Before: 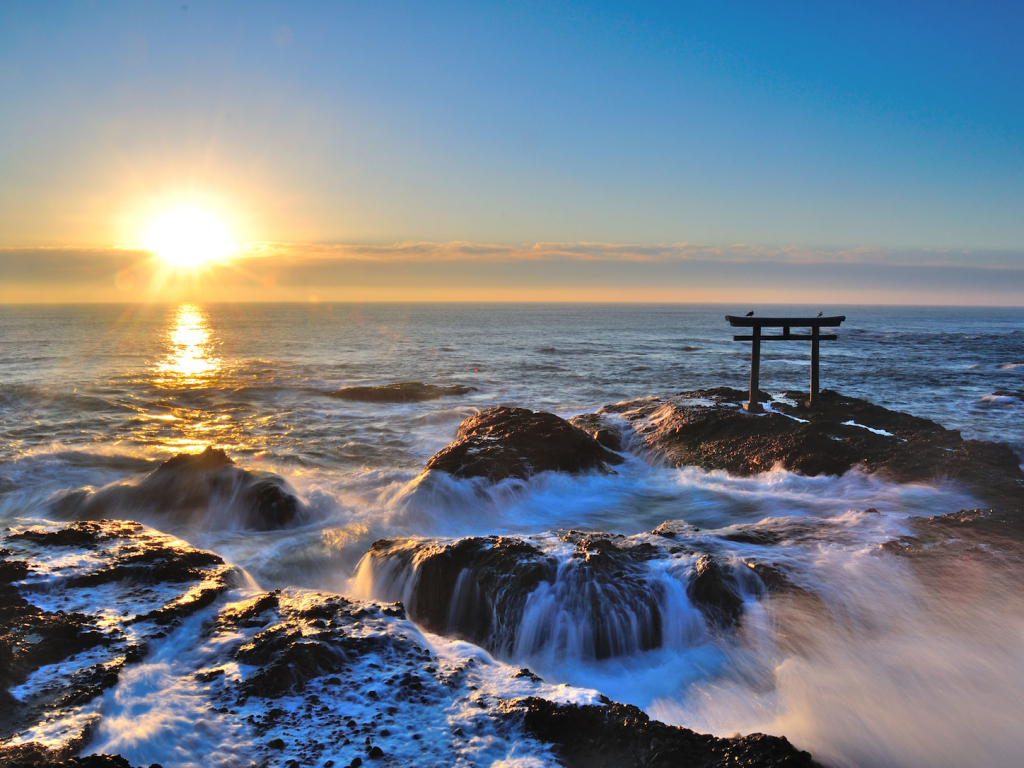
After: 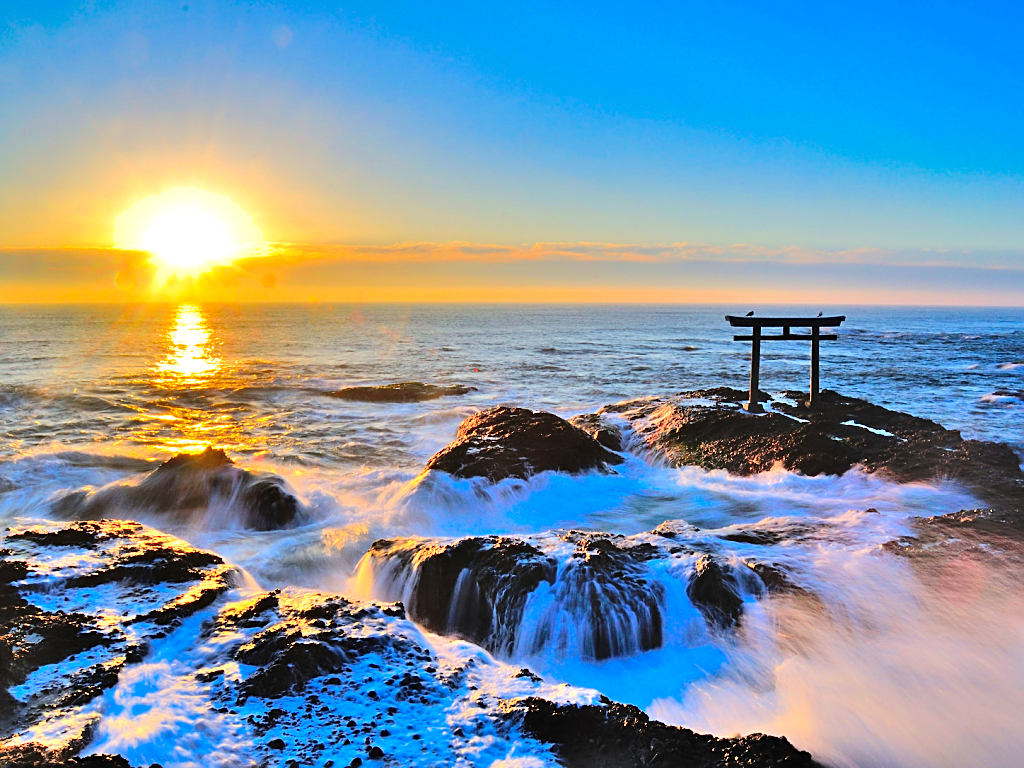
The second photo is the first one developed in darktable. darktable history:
tone equalizer: -7 EV 0.148 EV, -6 EV 0.572 EV, -5 EV 1.13 EV, -4 EV 1.29 EV, -3 EV 1.15 EV, -2 EV 0.6 EV, -1 EV 0.154 EV, edges refinement/feathering 500, mask exposure compensation -1.57 EV, preserve details no
shadows and highlights: shadows 60.11, highlights -60.45, soften with gaussian
contrast brightness saturation: brightness -0.026, saturation 0.366
sharpen: on, module defaults
